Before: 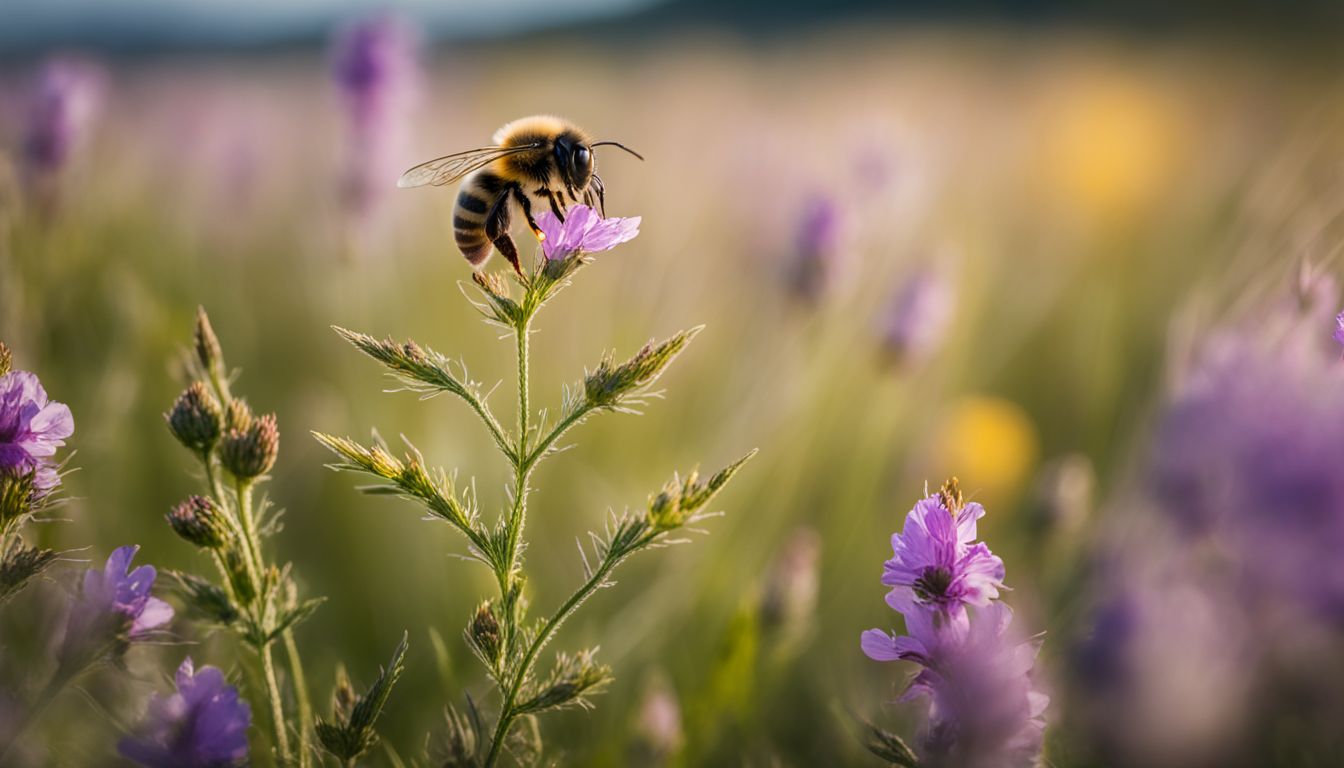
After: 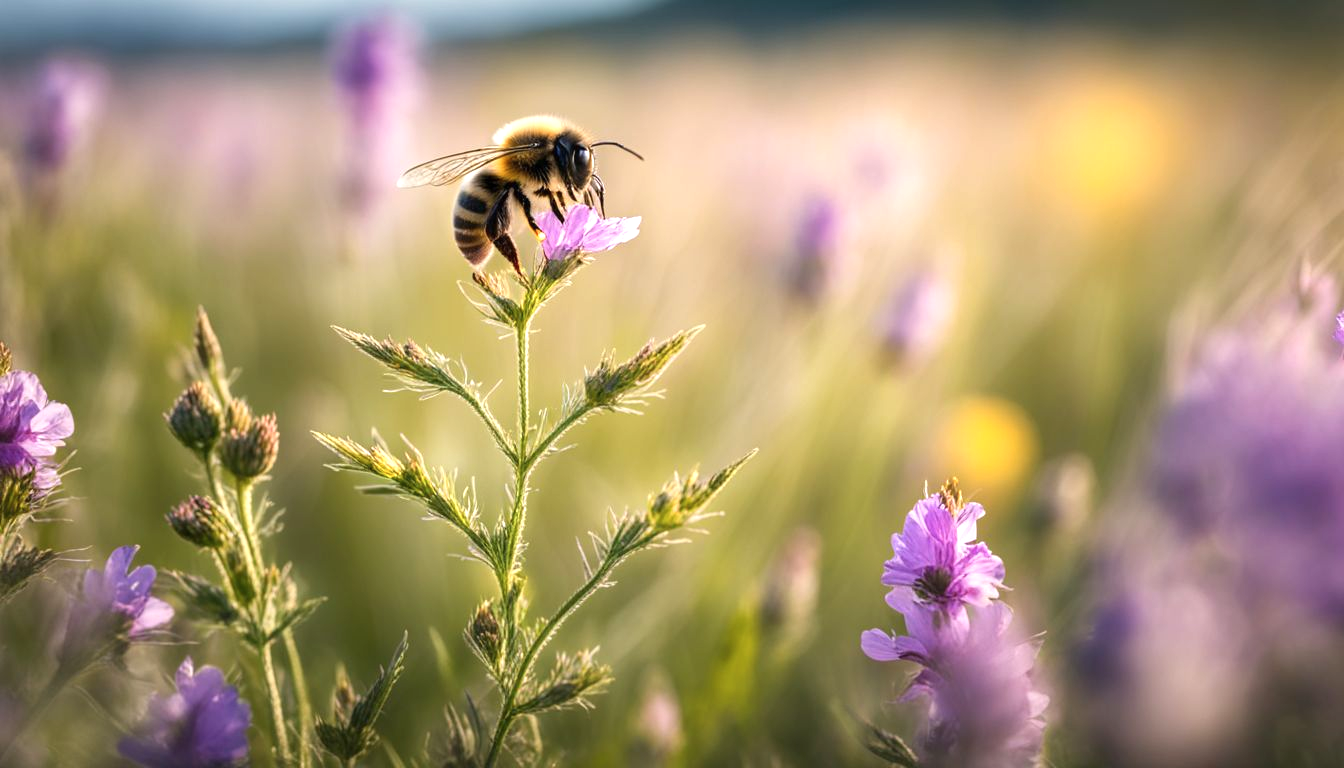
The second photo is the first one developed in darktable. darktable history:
contrast brightness saturation: saturation -0.05
exposure: black level correction 0, exposure 0.7 EV, compensate exposure bias true, compensate highlight preservation false
